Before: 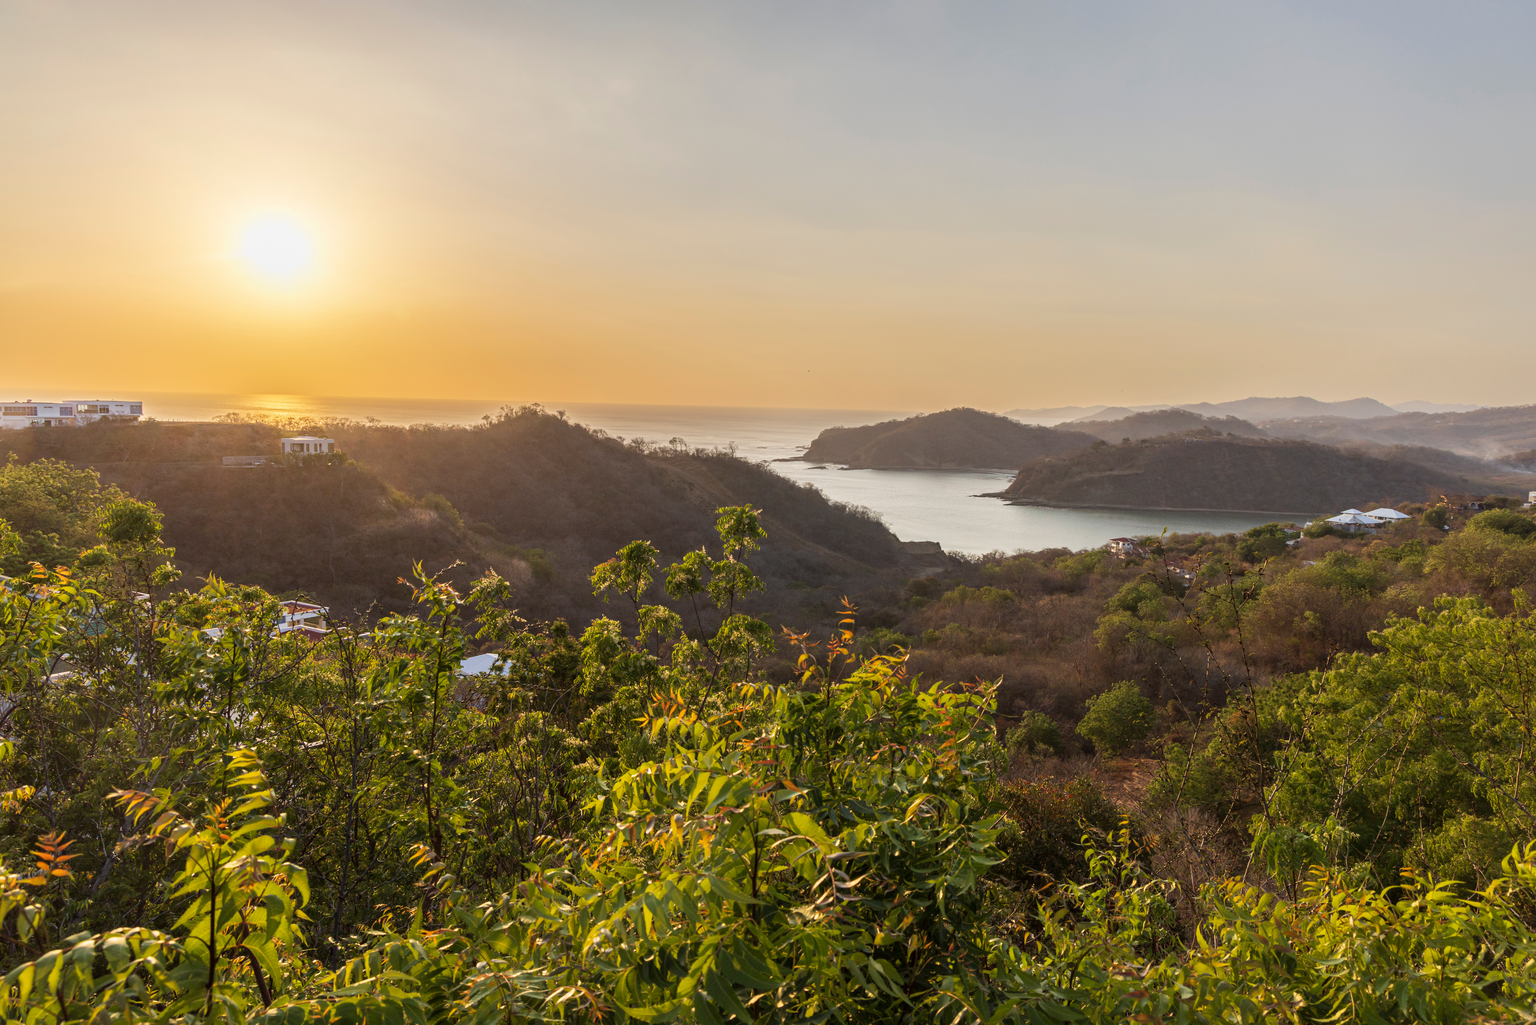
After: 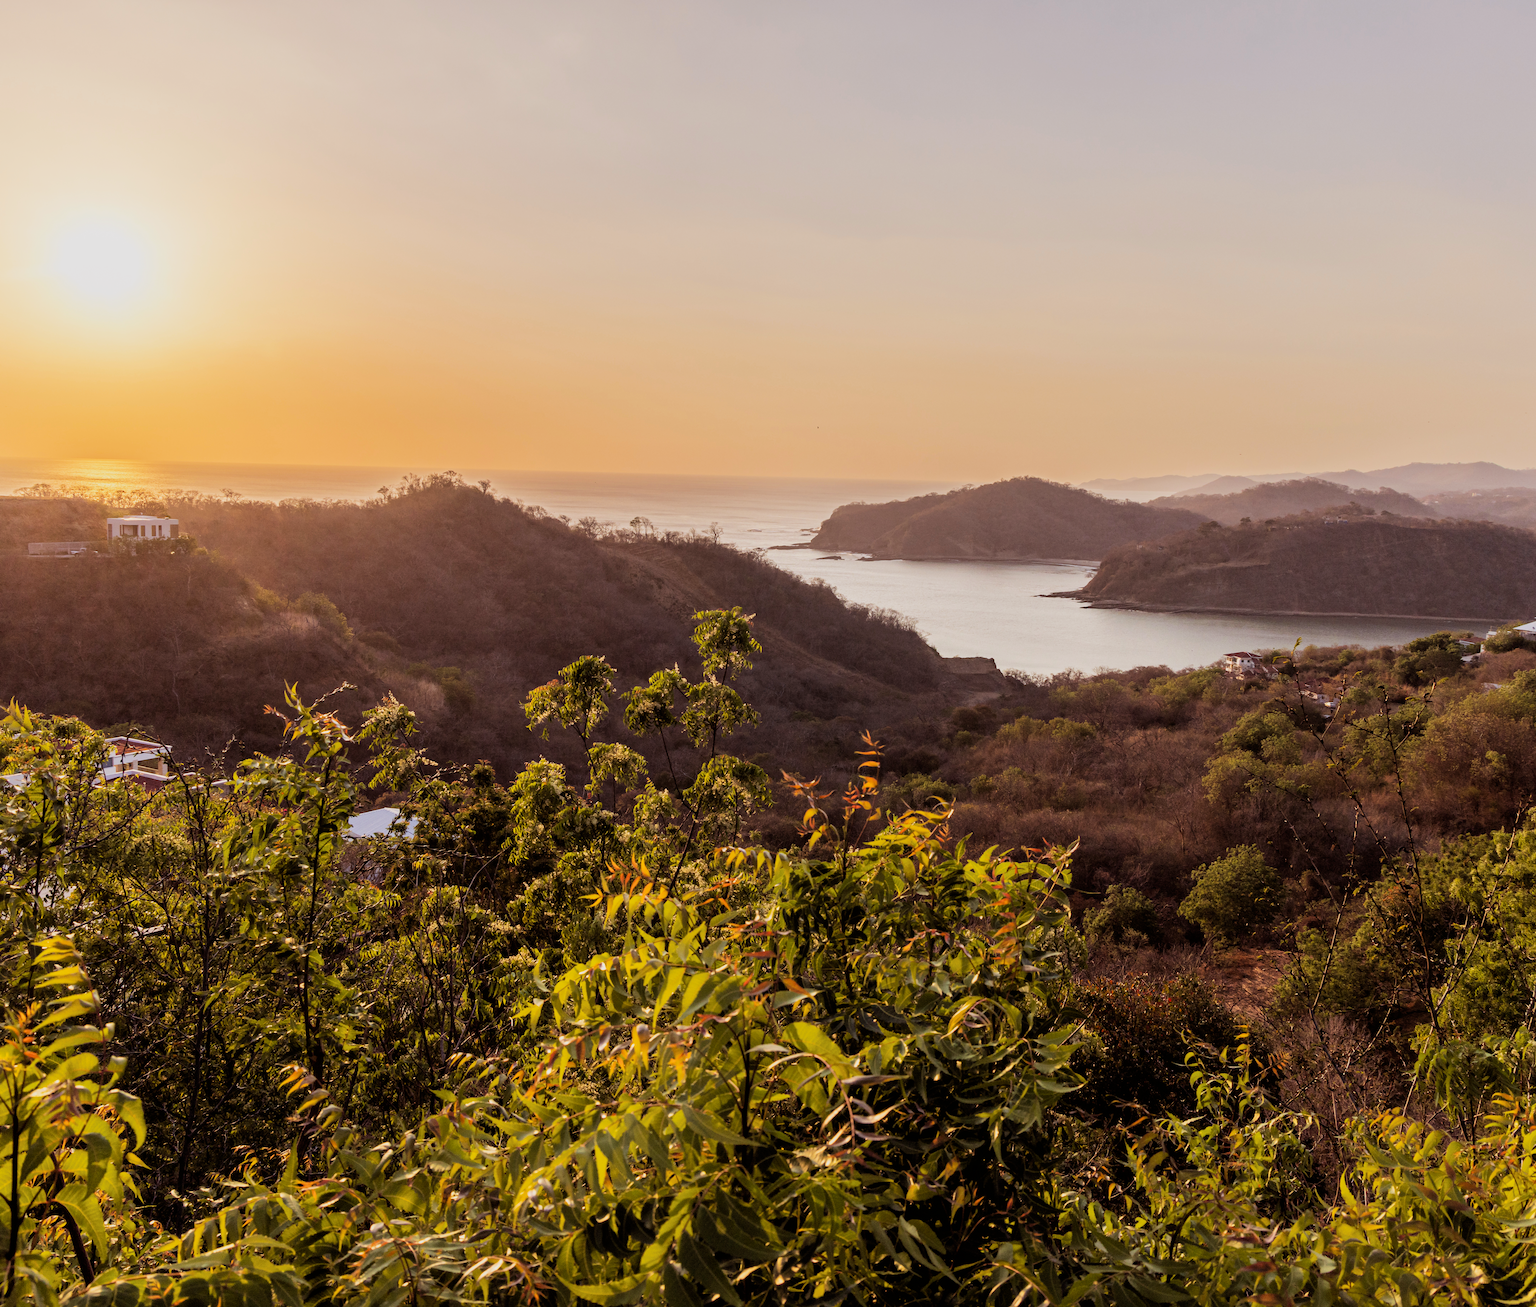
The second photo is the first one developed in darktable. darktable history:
crop and rotate: left 13.15%, top 5.251%, right 12.609%
rgb levels: mode RGB, independent channels, levels [[0, 0.474, 1], [0, 0.5, 1], [0, 0.5, 1]]
filmic rgb: black relative exposure -5 EV, white relative exposure 3.5 EV, hardness 3.19, contrast 1.2, highlights saturation mix -50%
